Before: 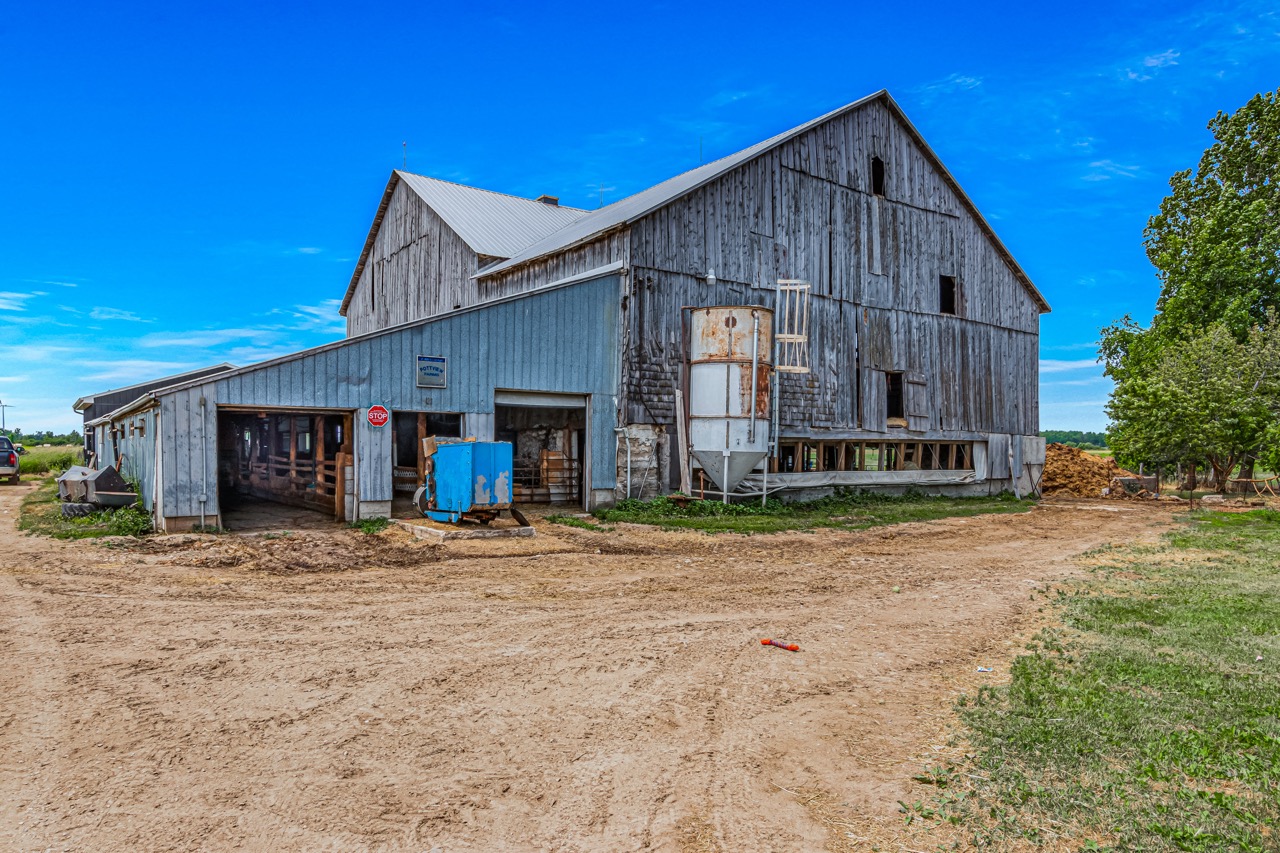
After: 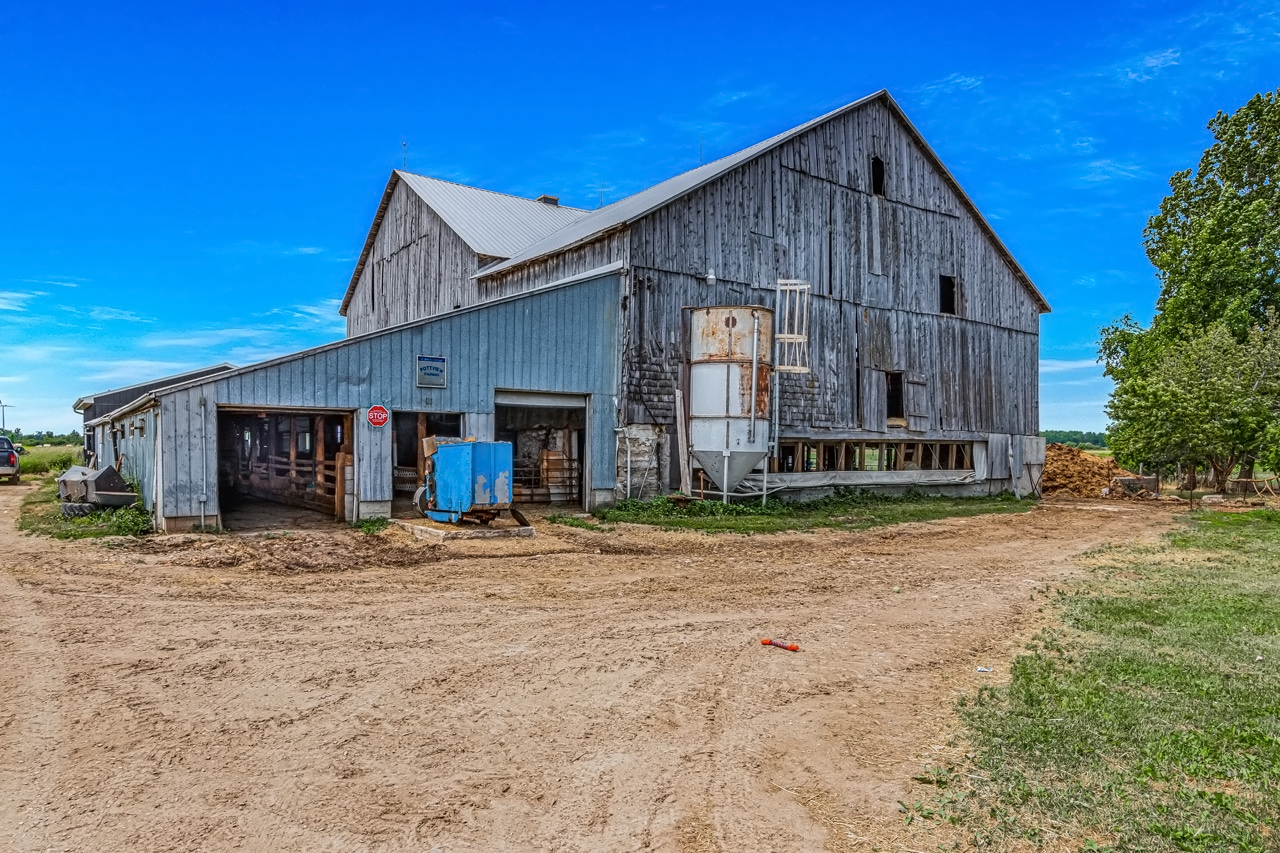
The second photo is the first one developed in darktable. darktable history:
contrast equalizer: y [[0.5 ×4, 0.525, 0.667], [0.5 ×6], [0.5 ×6], [0 ×4, 0.042, 0], [0, 0, 0.004, 0.1, 0.191, 0.131]]
